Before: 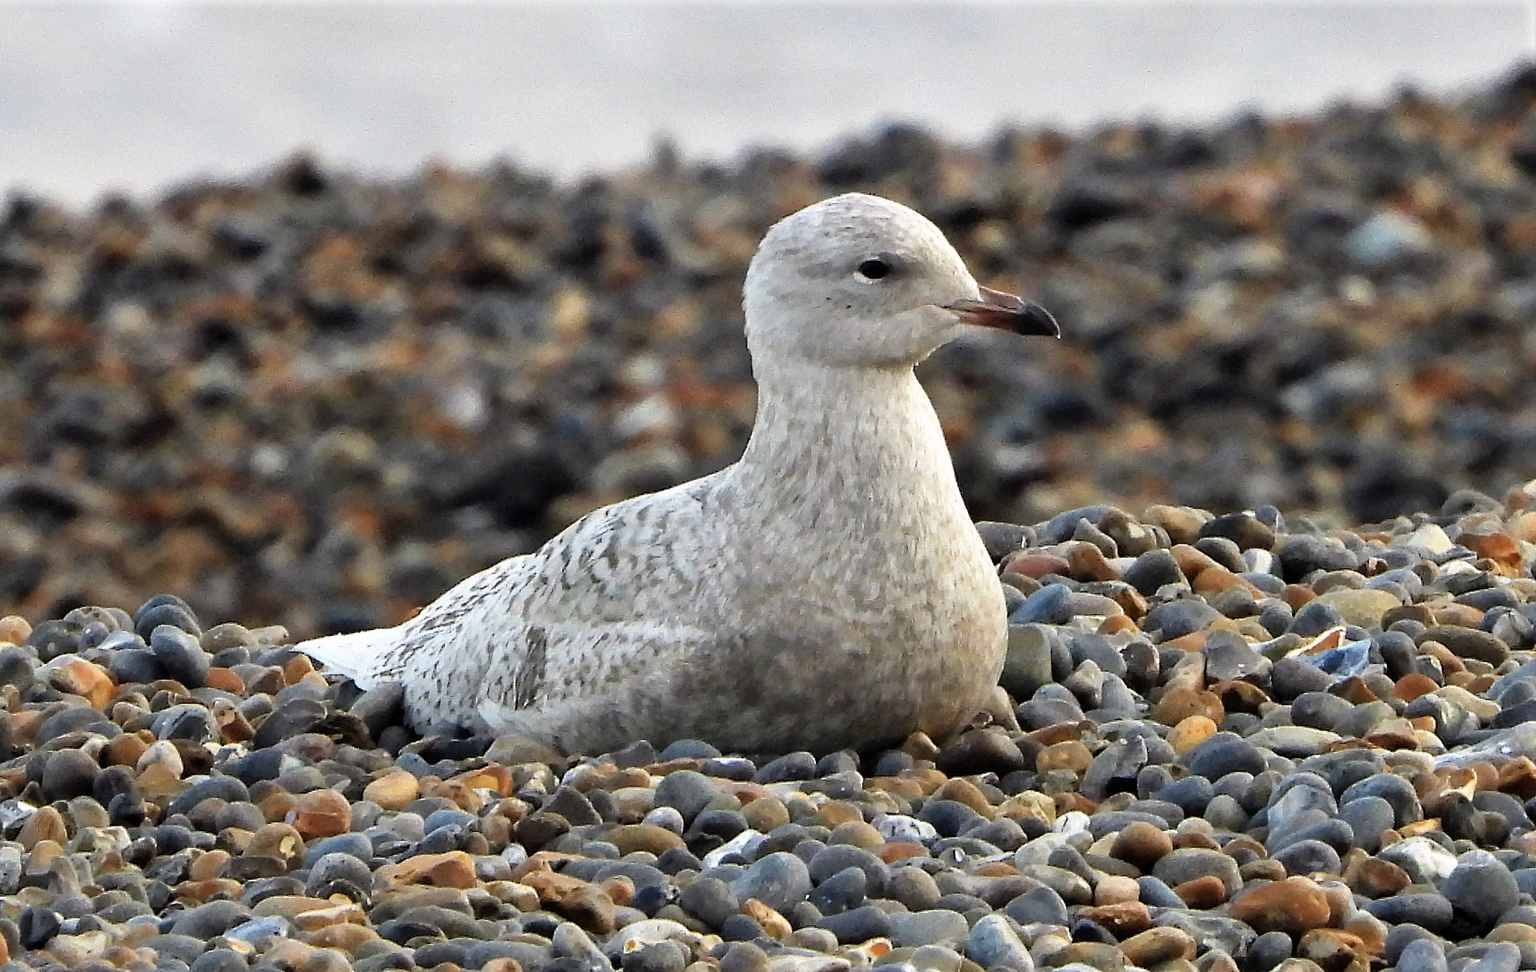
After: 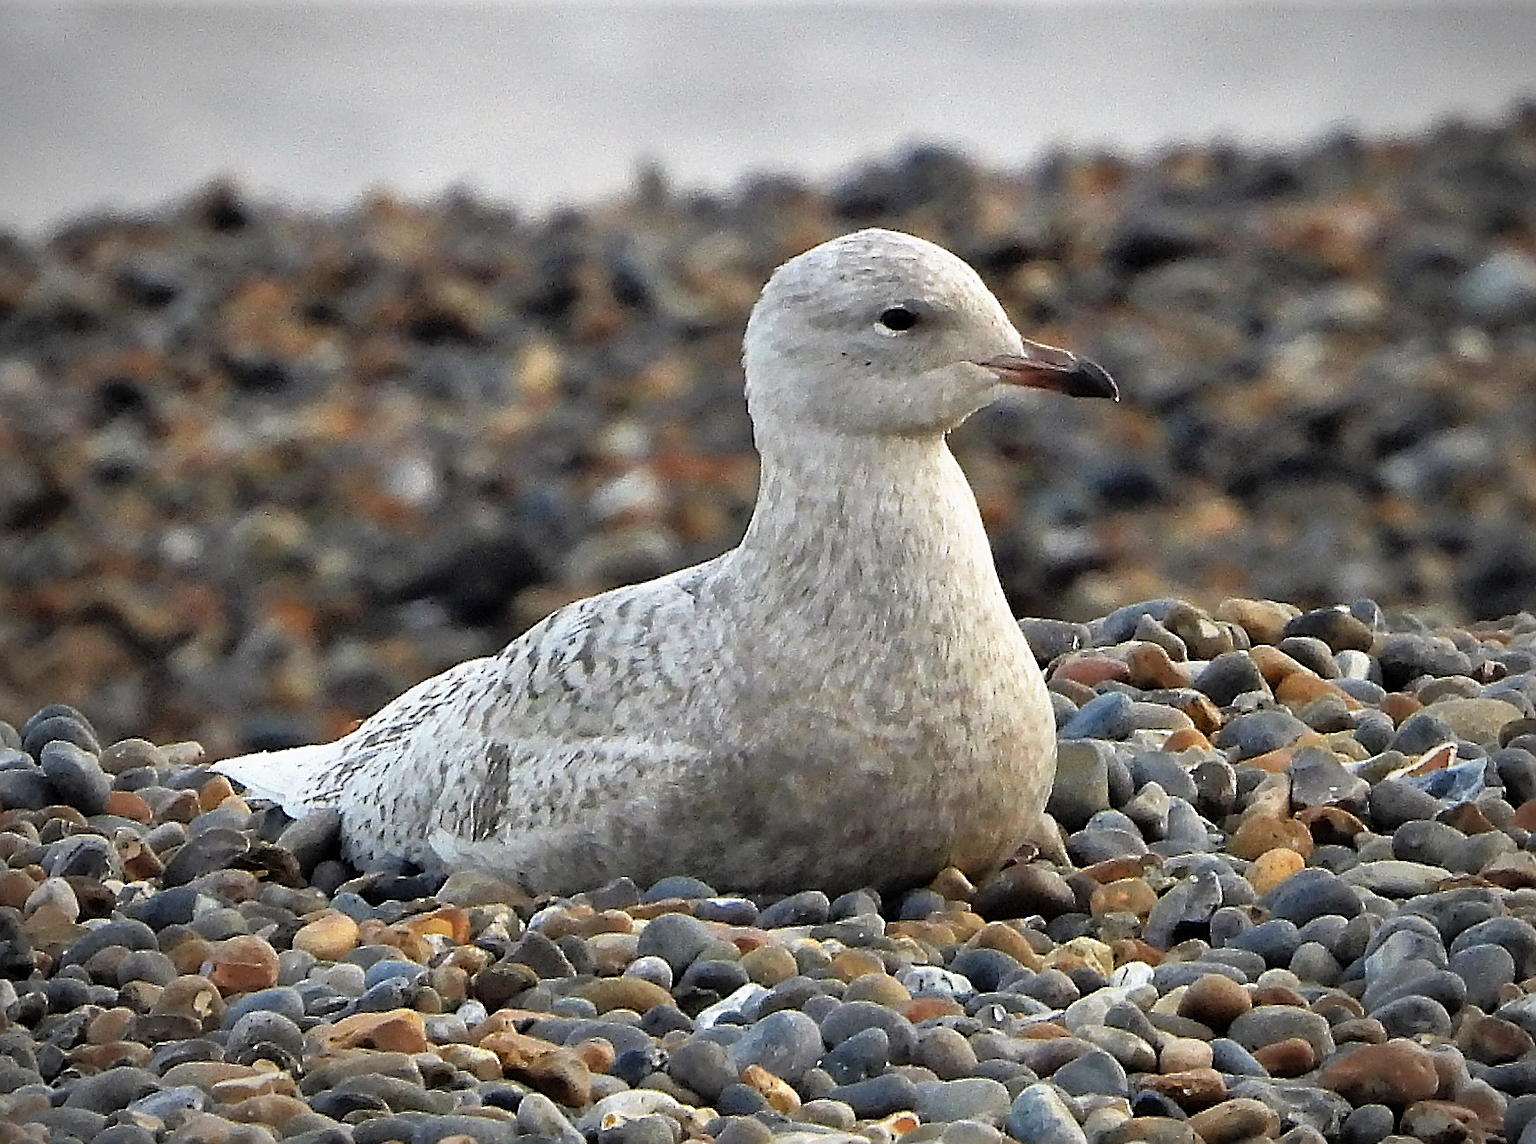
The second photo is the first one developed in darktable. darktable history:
shadows and highlights: shadows 32, highlights -32, soften with gaussian
exposure: exposure -0.04 EV, compensate highlight preservation false
crop: left 7.598%, right 7.873%
vignetting: fall-off start 71.74%
sharpen: on, module defaults
rgb curve: curves: ch0 [(0, 0) (0.053, 0.068) (0.122, 0.128) (1, 1)]
